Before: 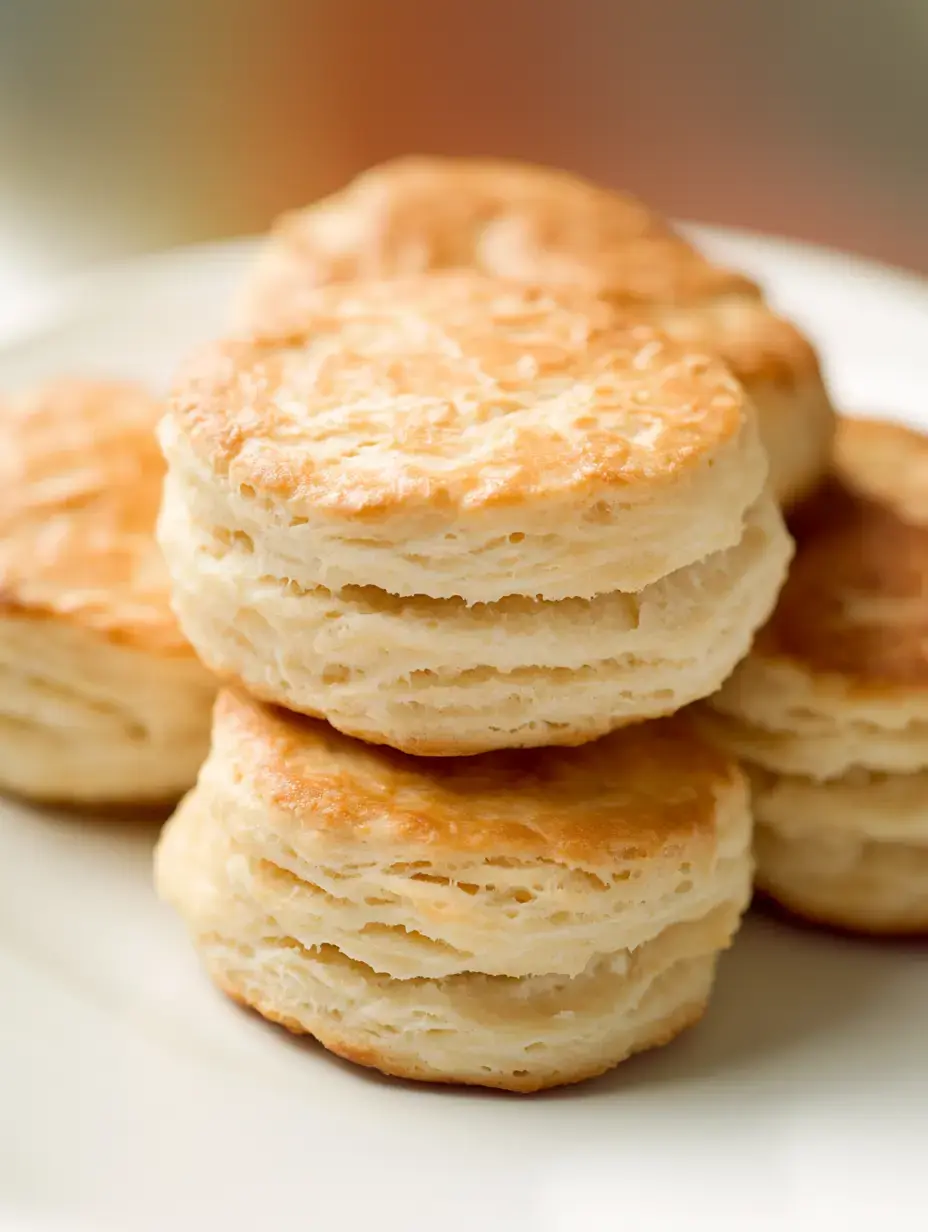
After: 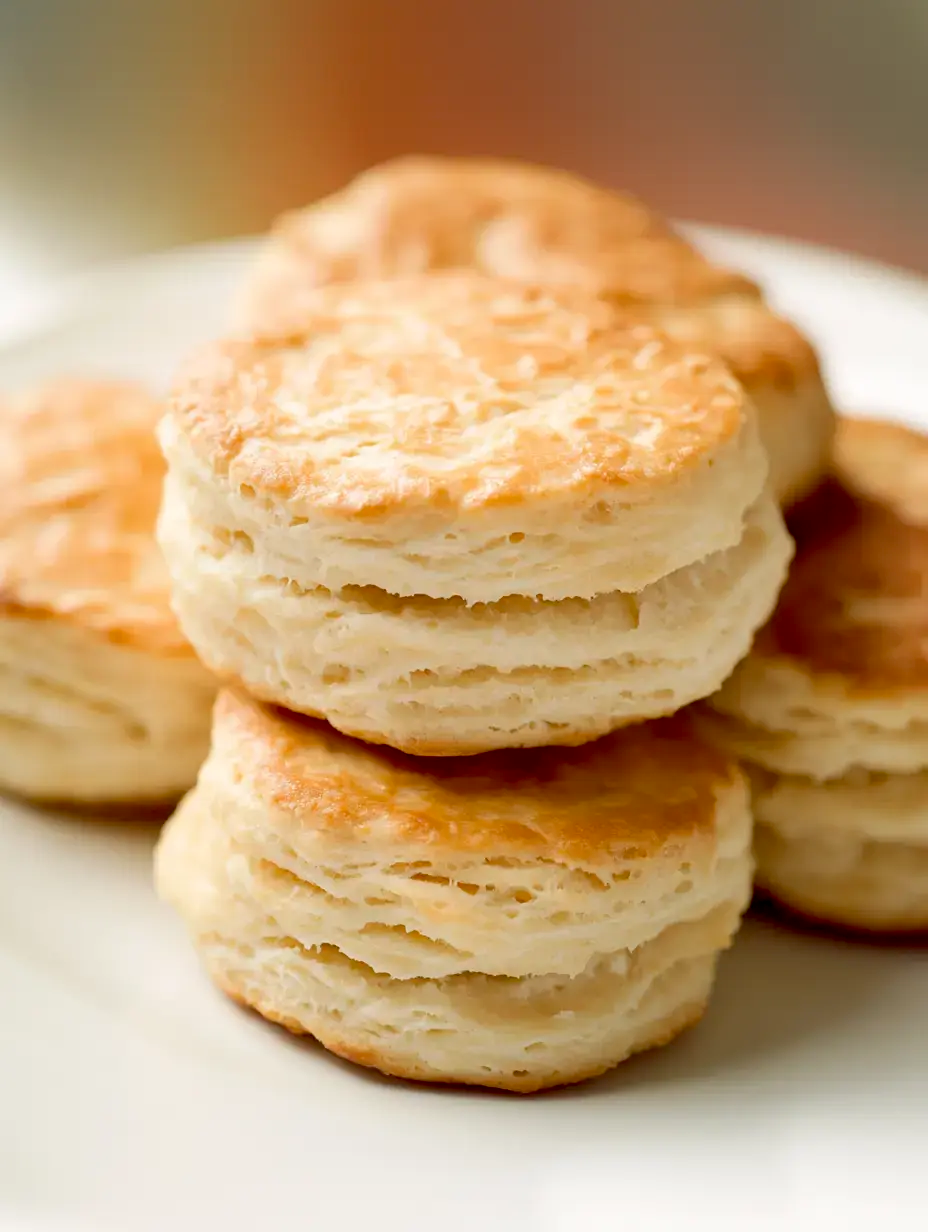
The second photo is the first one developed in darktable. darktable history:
exposure: black level correction 0.01, exposure 0.016 EV, compensate highlight preservation false
